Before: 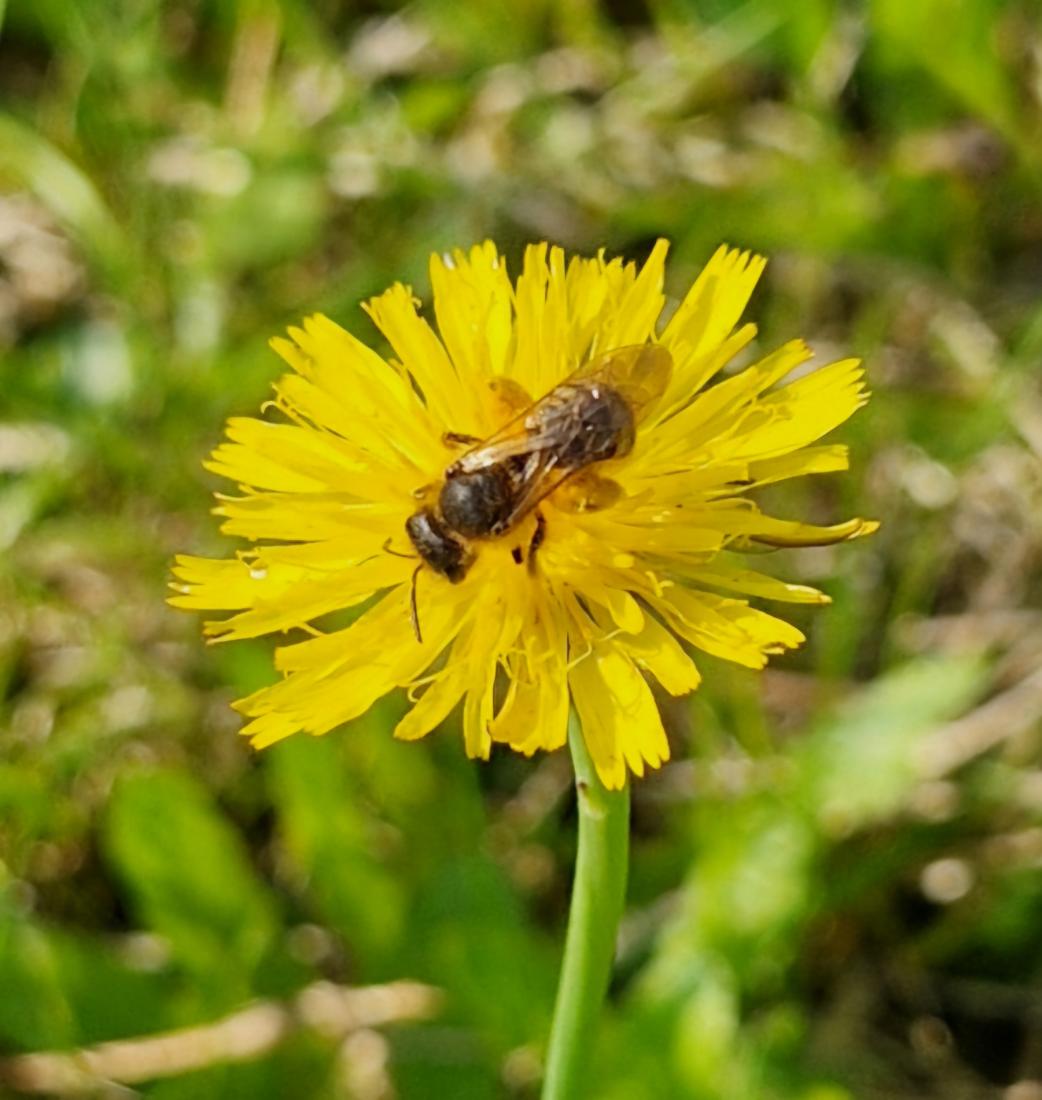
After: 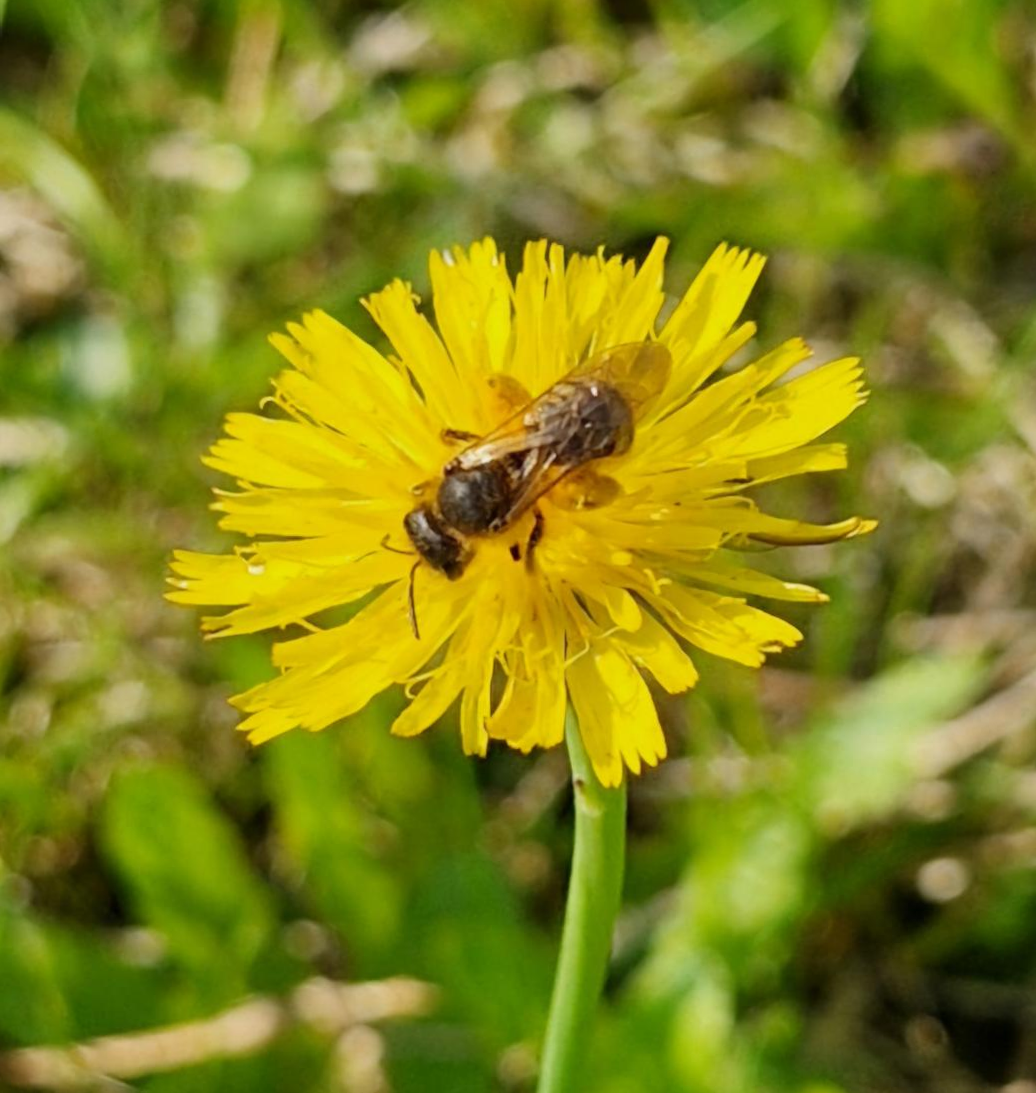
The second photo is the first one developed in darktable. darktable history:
crop and rotate: angle -0.301°
